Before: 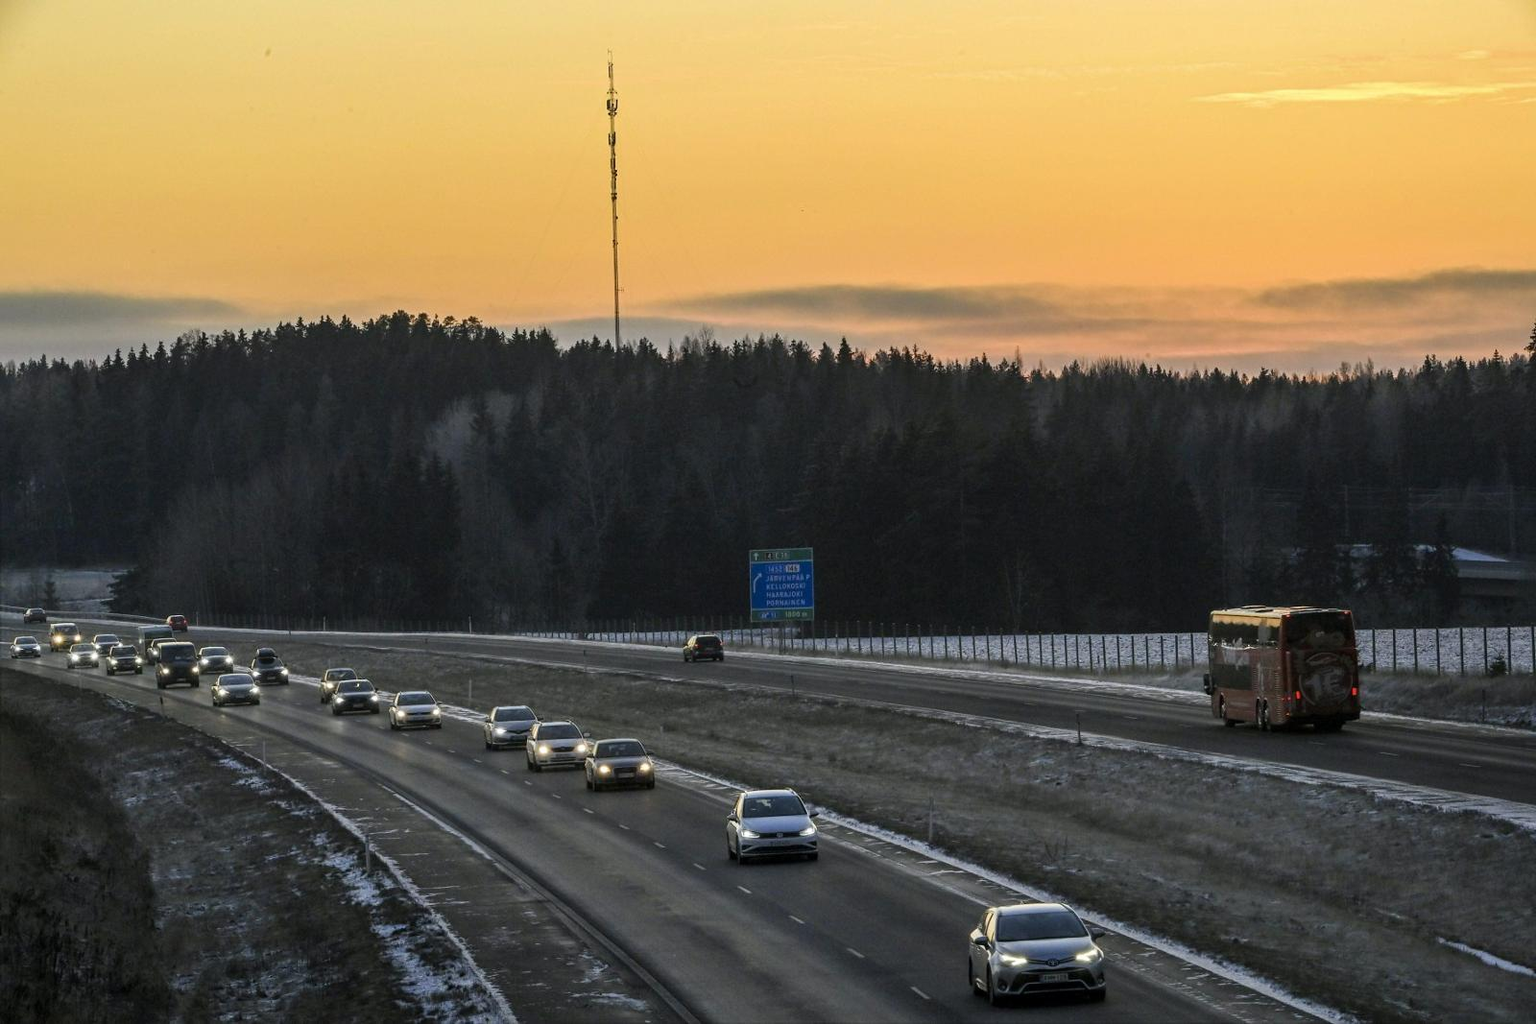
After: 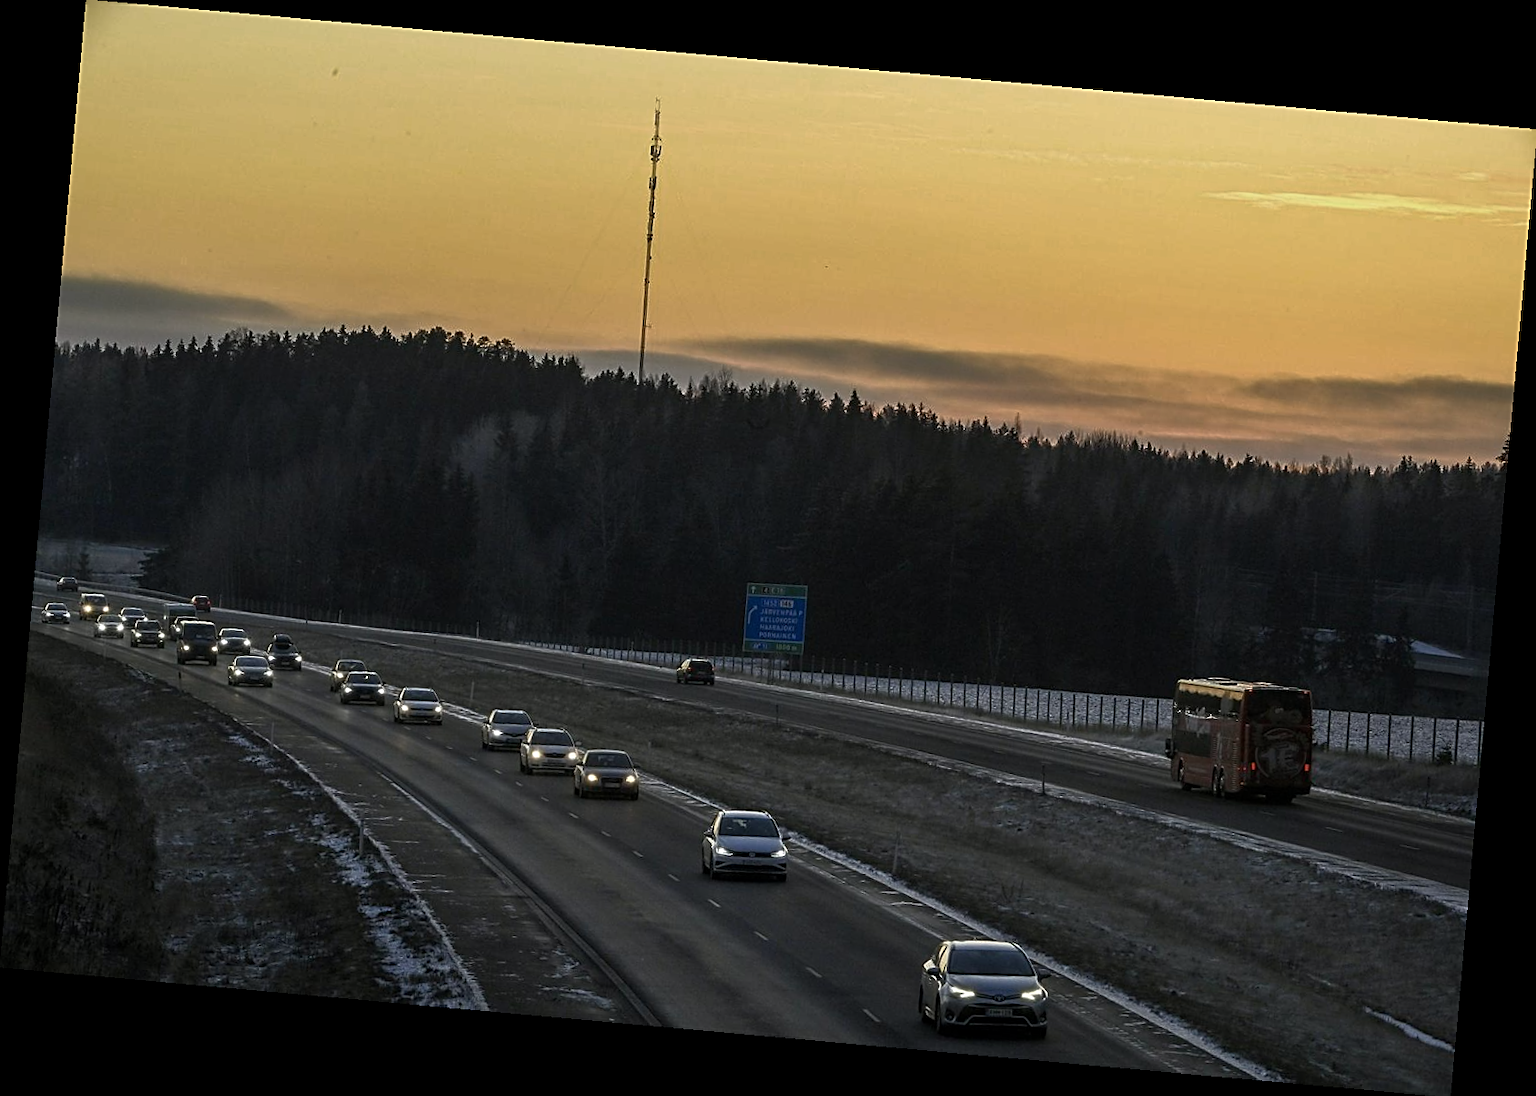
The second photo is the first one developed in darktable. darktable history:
sharpen: on, module defaults
color zones: curves: ch0 [(0, 0.558) (0.143, 0.548) (0.286, 0.447) (0.429, 0.259) (0.571, 0.5) (0.714, 0.5) (0.857, 0.593) (1, 0.558)]; ch1 [(0, 0.543) (0.01, 0.544) (0.12, 0.492) (0.248, 0.458) (0.5, 0.534) (0.748, 0.5) (0.99, 0.469) (1, 0.543)]; ch2 [(0, 0.507) (0.143, 0.522) (0.286, 0.505) (0.429, 0.5) (0.571, 0.5) (0.714, 0.5) (0.857, 0.5) (1, 0.507)]
rotate and perspective: rotation 5.12°, automatic cropping off
rgb curve: curves: ch0 [(0, 0) (0.415, 0.237) (1, 1)]
